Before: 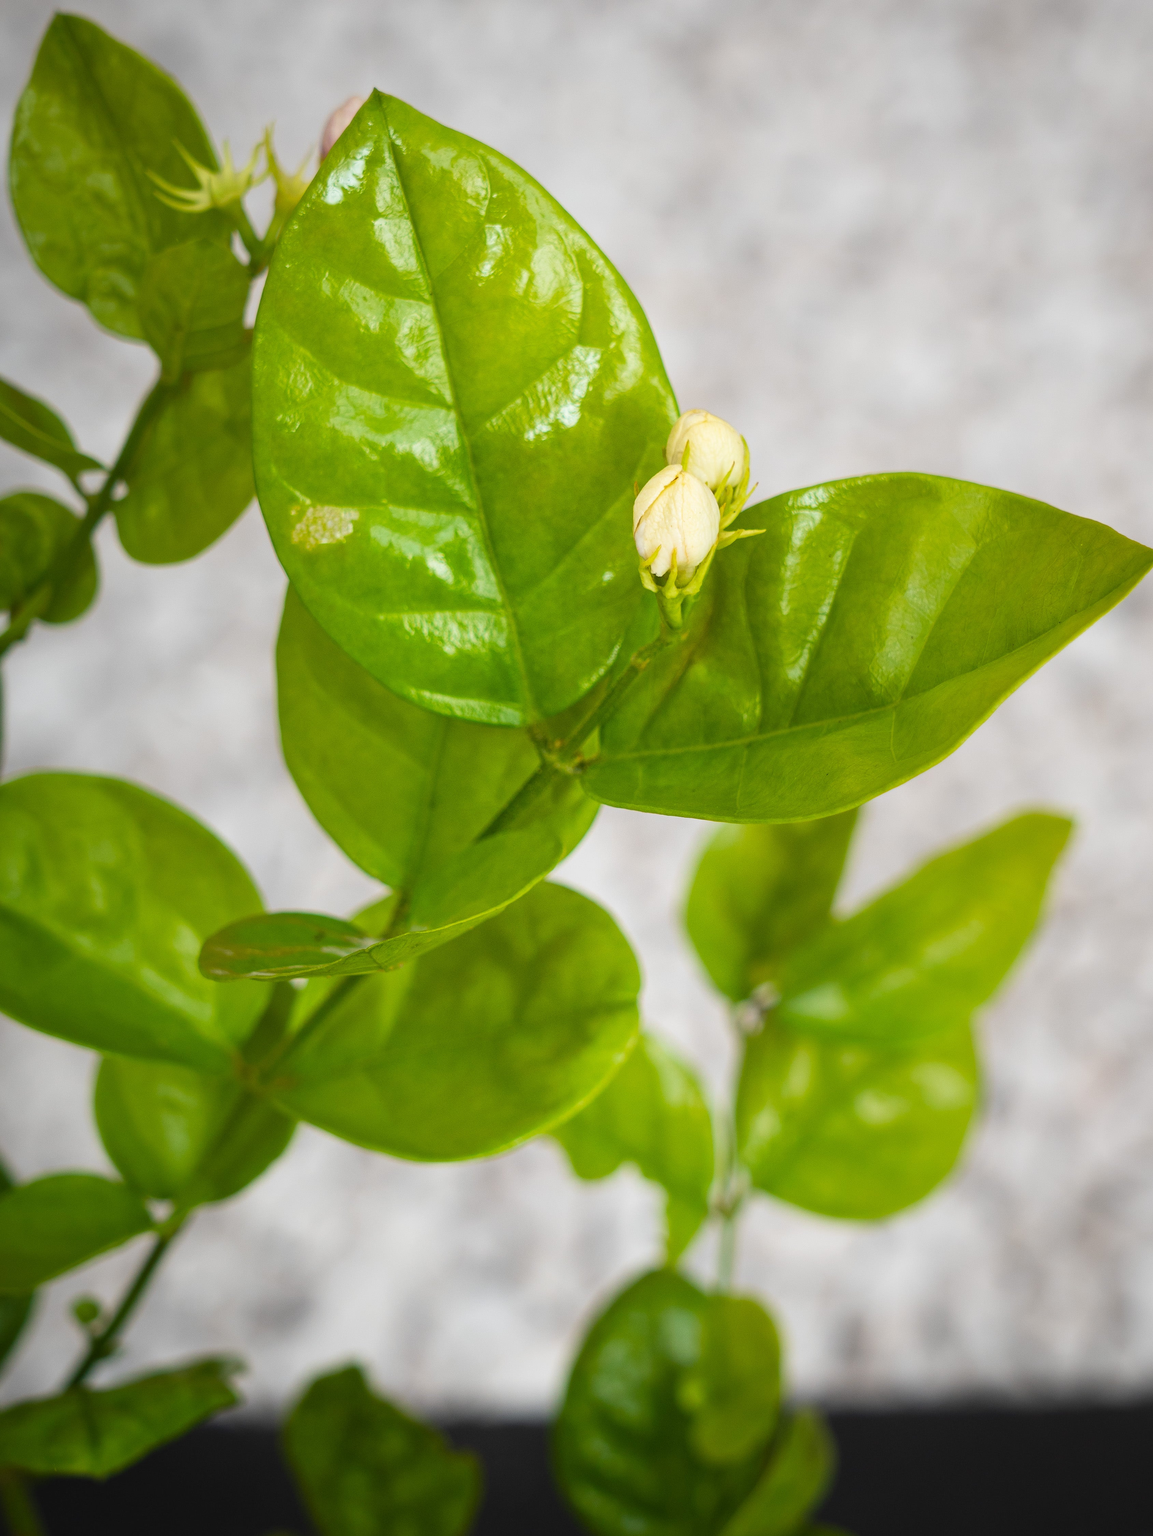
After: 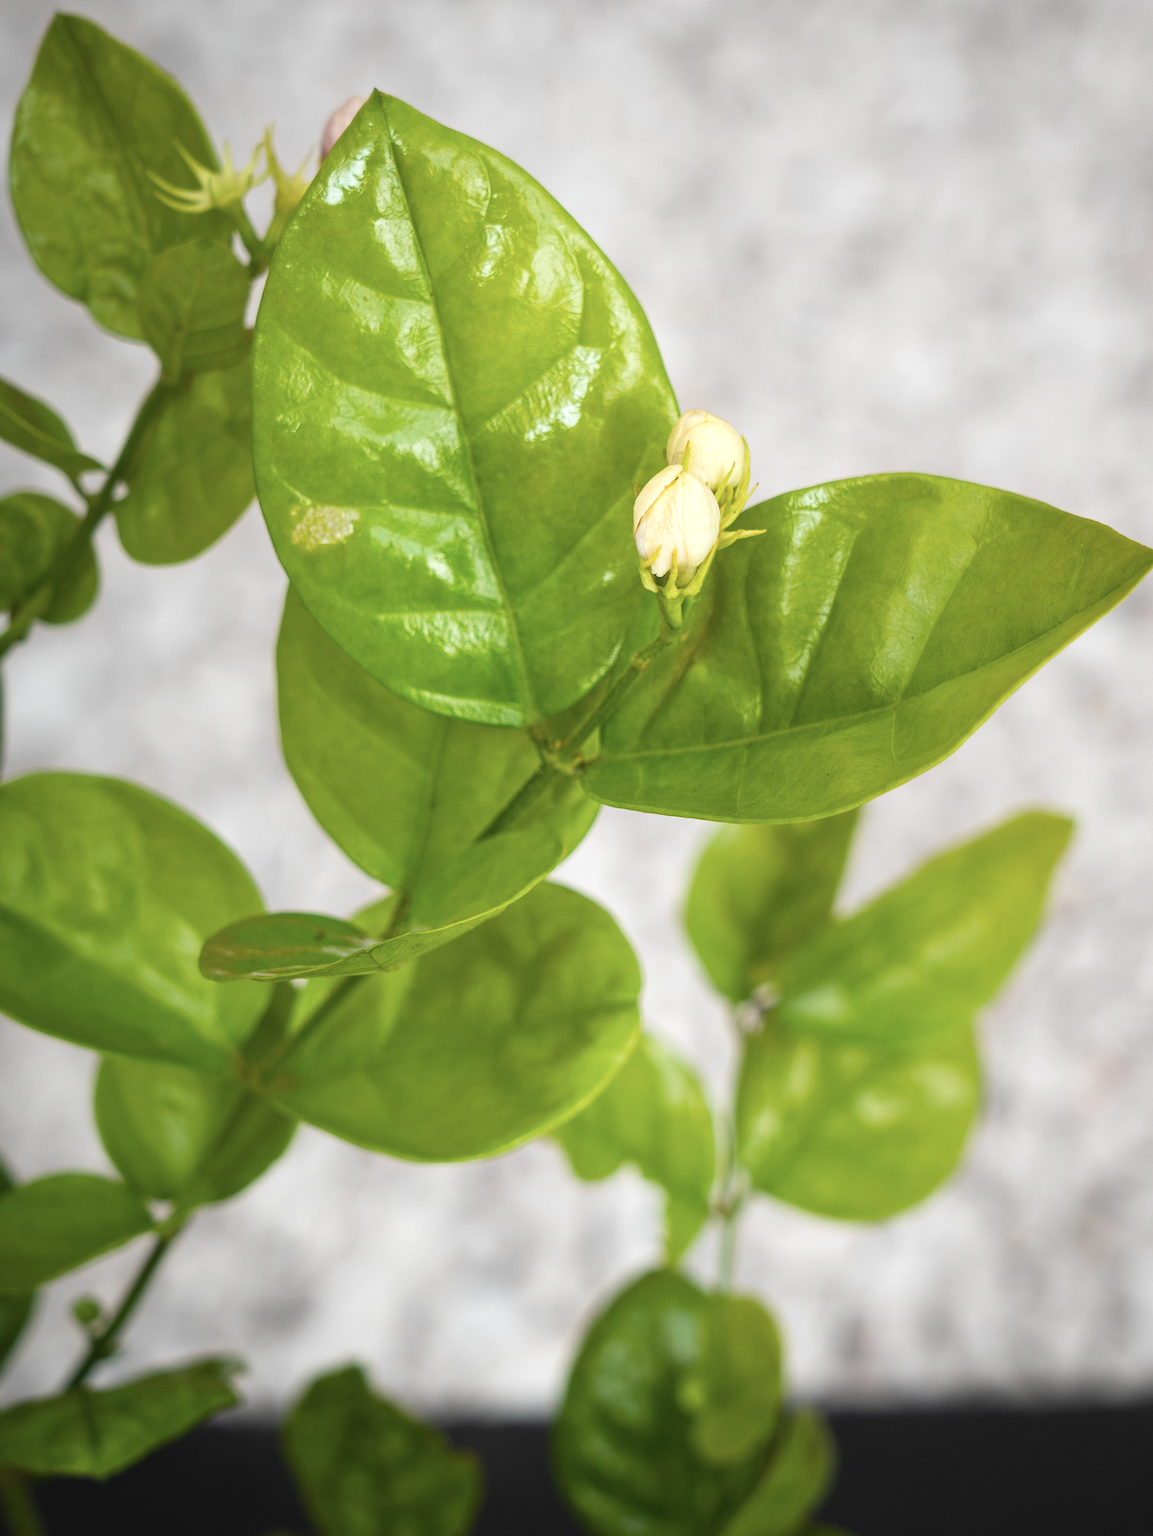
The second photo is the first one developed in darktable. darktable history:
color correction: highlights b* -0.049, saturation 0.823
exposure: exposure 0.201 EV, compensate exposure bias true, compensate highlight preservation false
